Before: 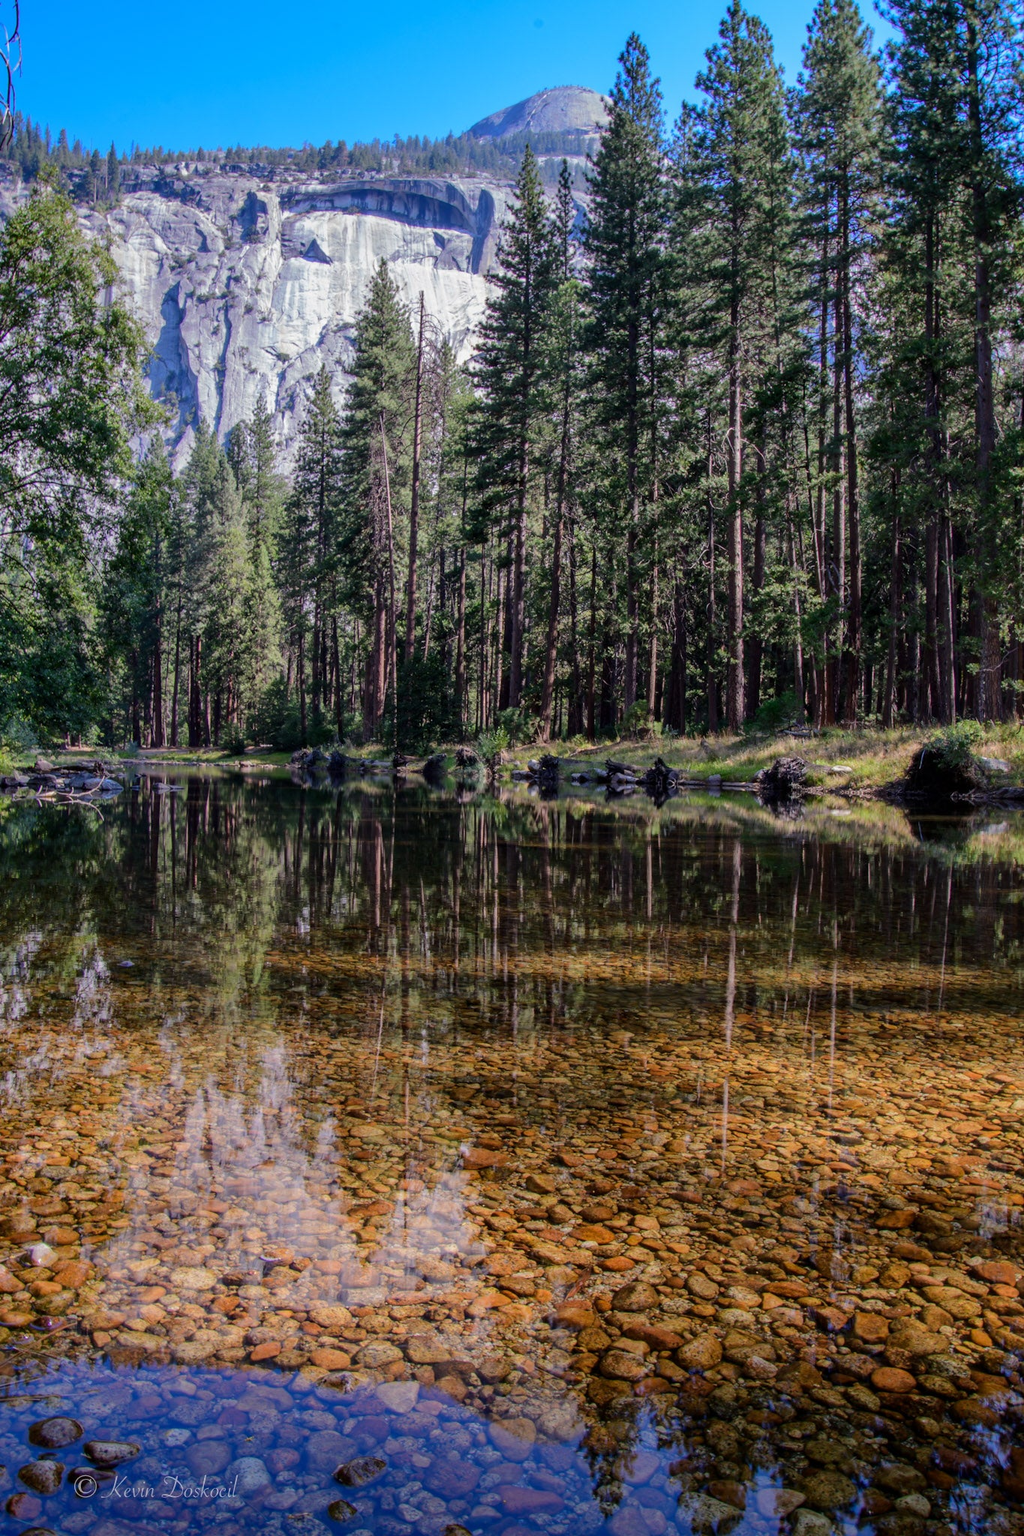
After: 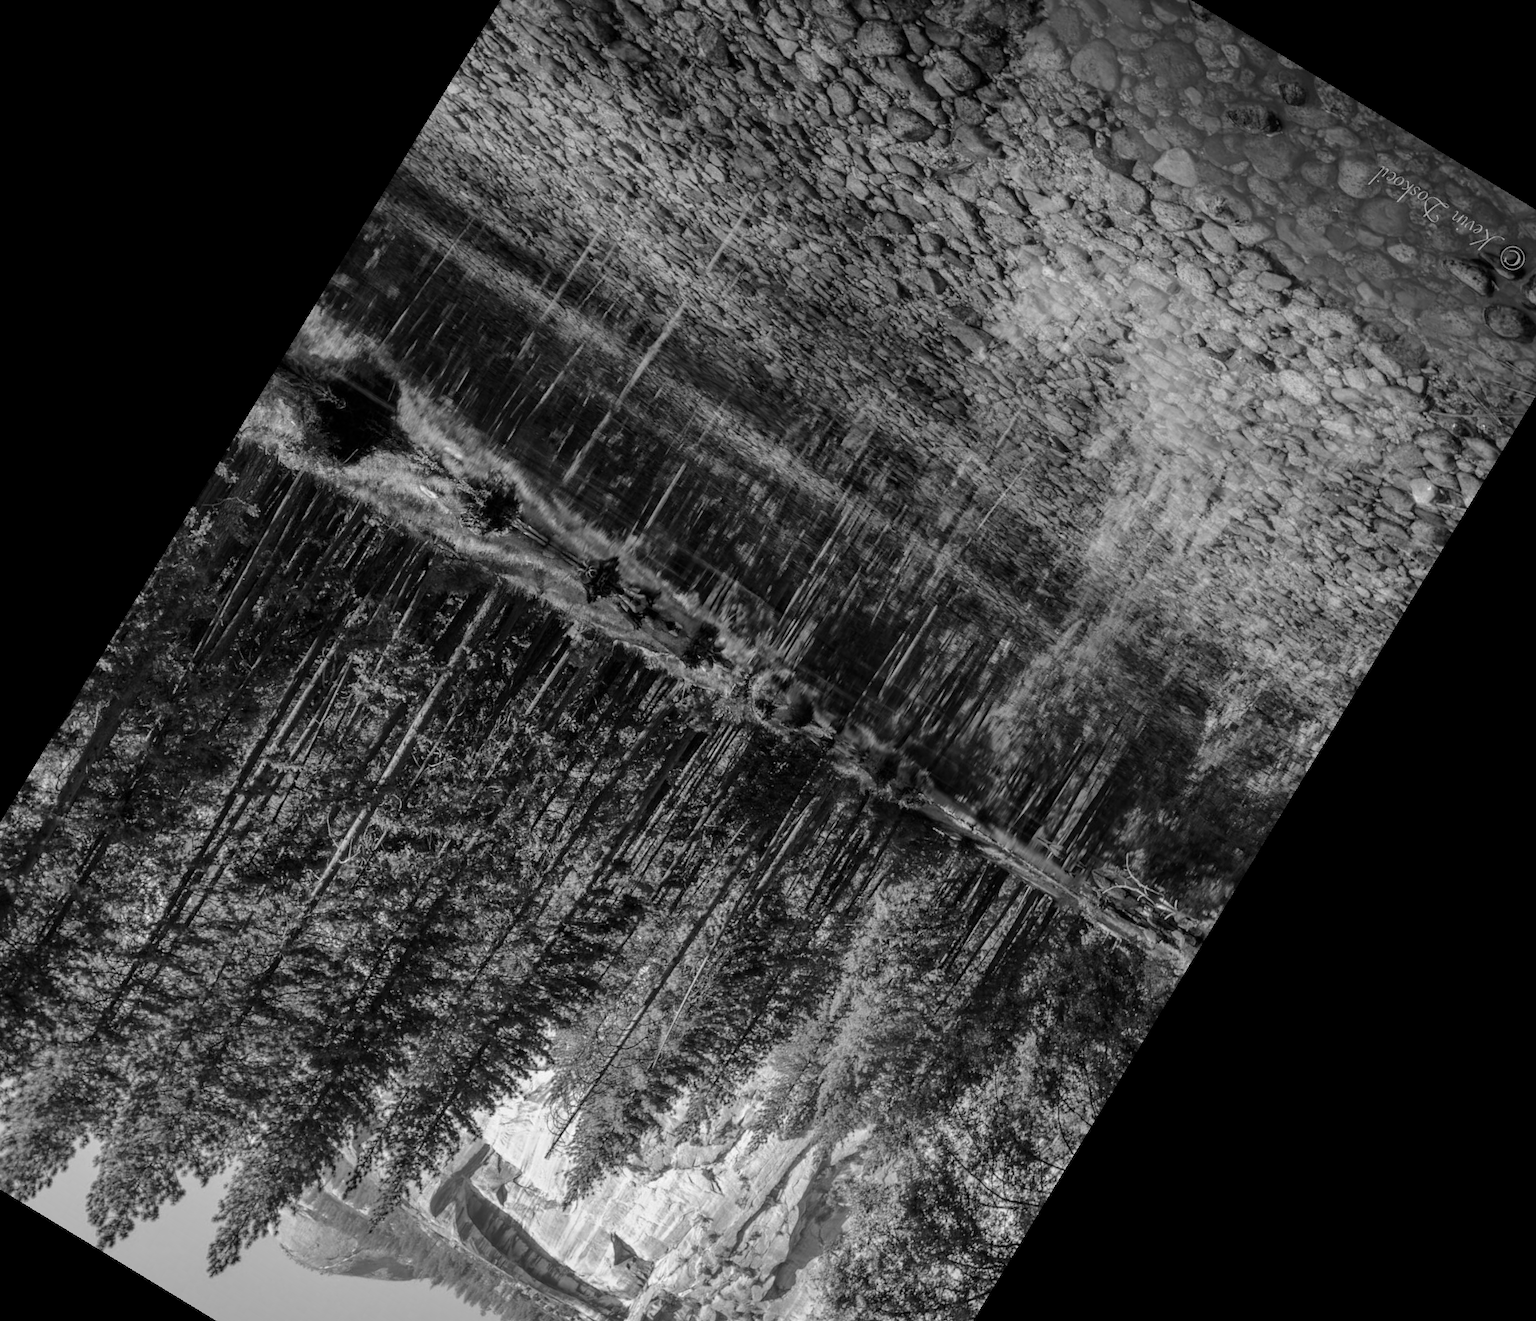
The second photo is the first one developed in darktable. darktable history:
monochrome: on, module defaults
color correction: highlights a* 8.98, highlights b* 15.09, shadows a* -0.49, shadows b* 26.52
crop and rotate: angle 148.68°, left 9.111%, top 15.603%, right 4.588%, bottom 17.041%
white balance: red 0.982, blue 1.018
